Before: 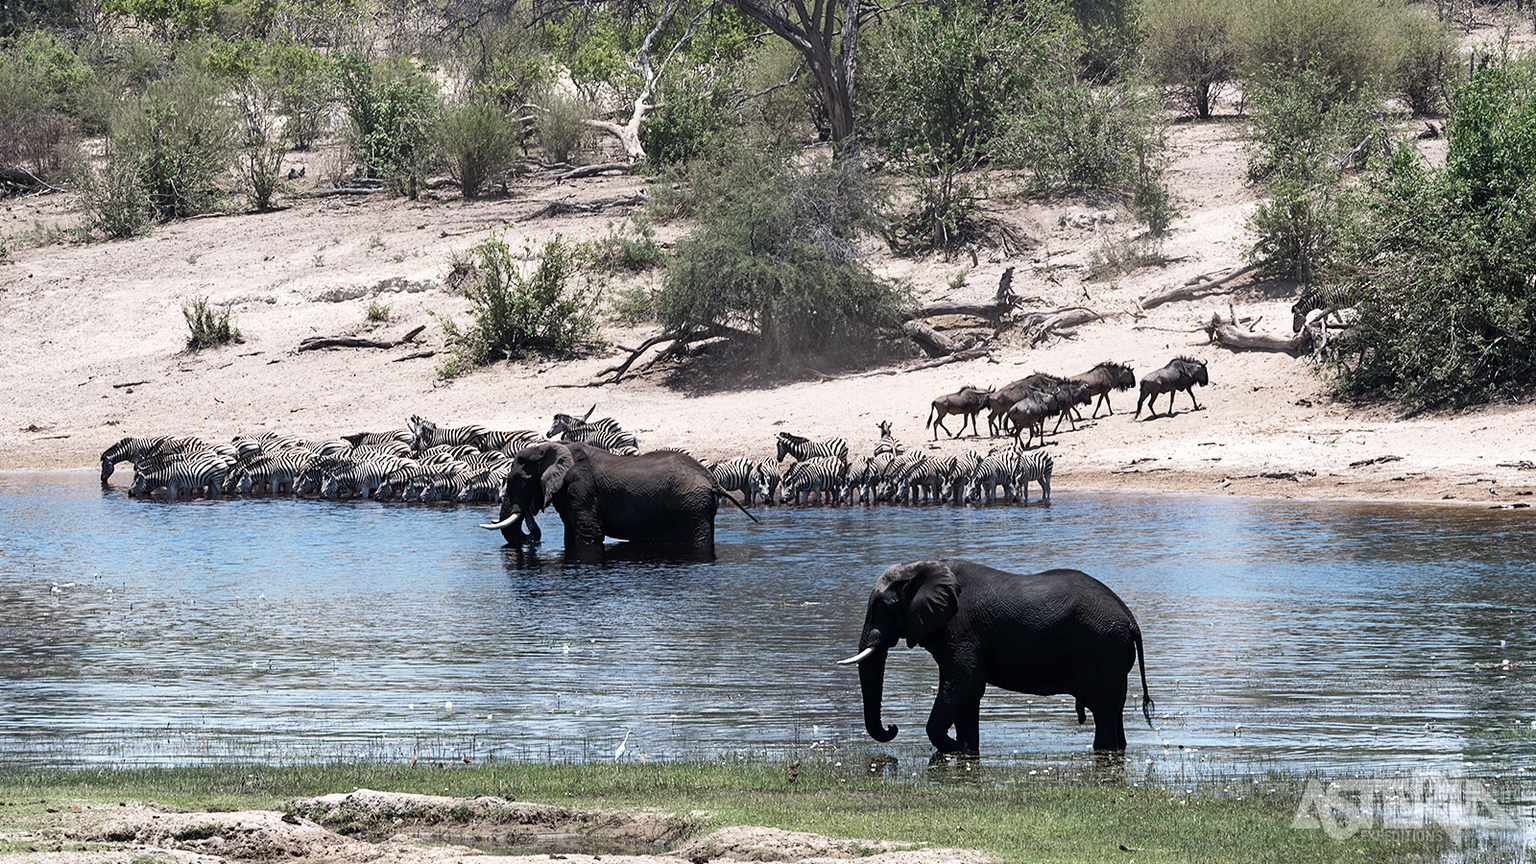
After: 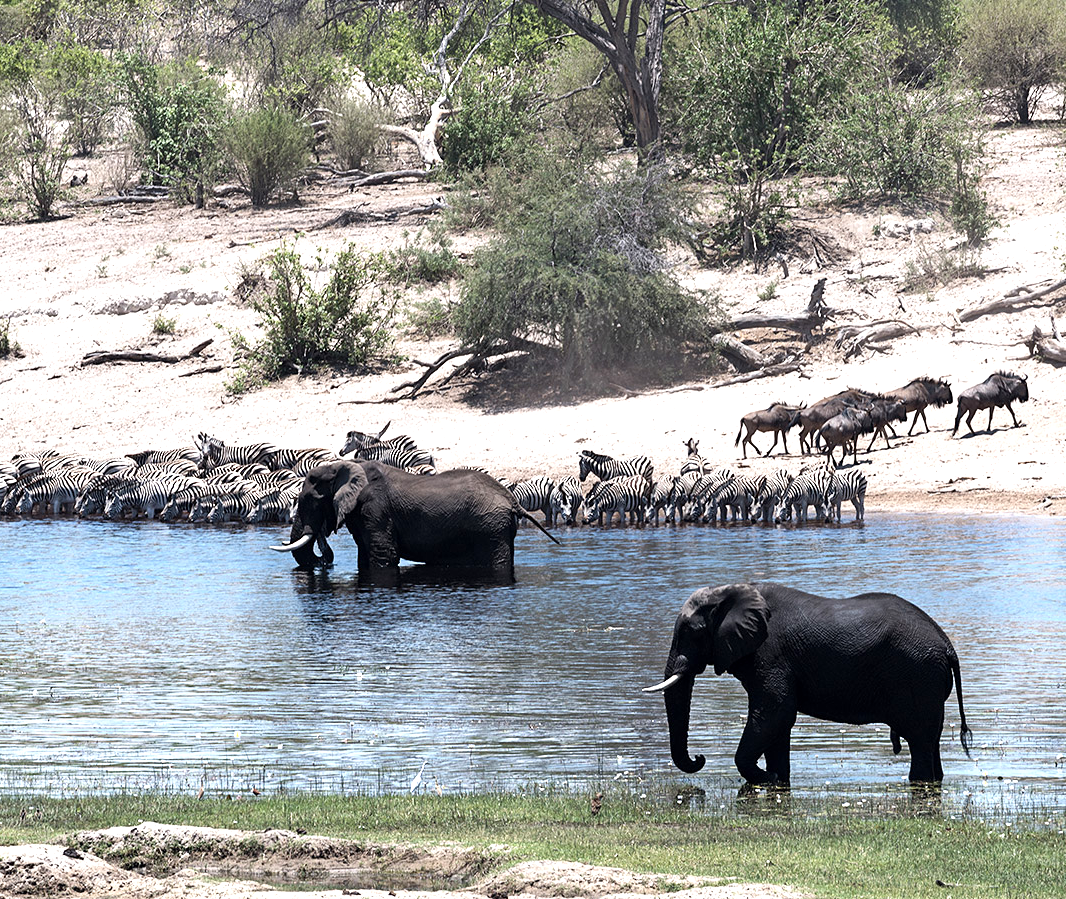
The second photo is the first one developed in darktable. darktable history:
crop and rotate: left 14.436%, right 18.898%
exposure: black level correction 0.001, exposure 0.5 EV, compensate exposure bias true, compensate highlight preservation false
